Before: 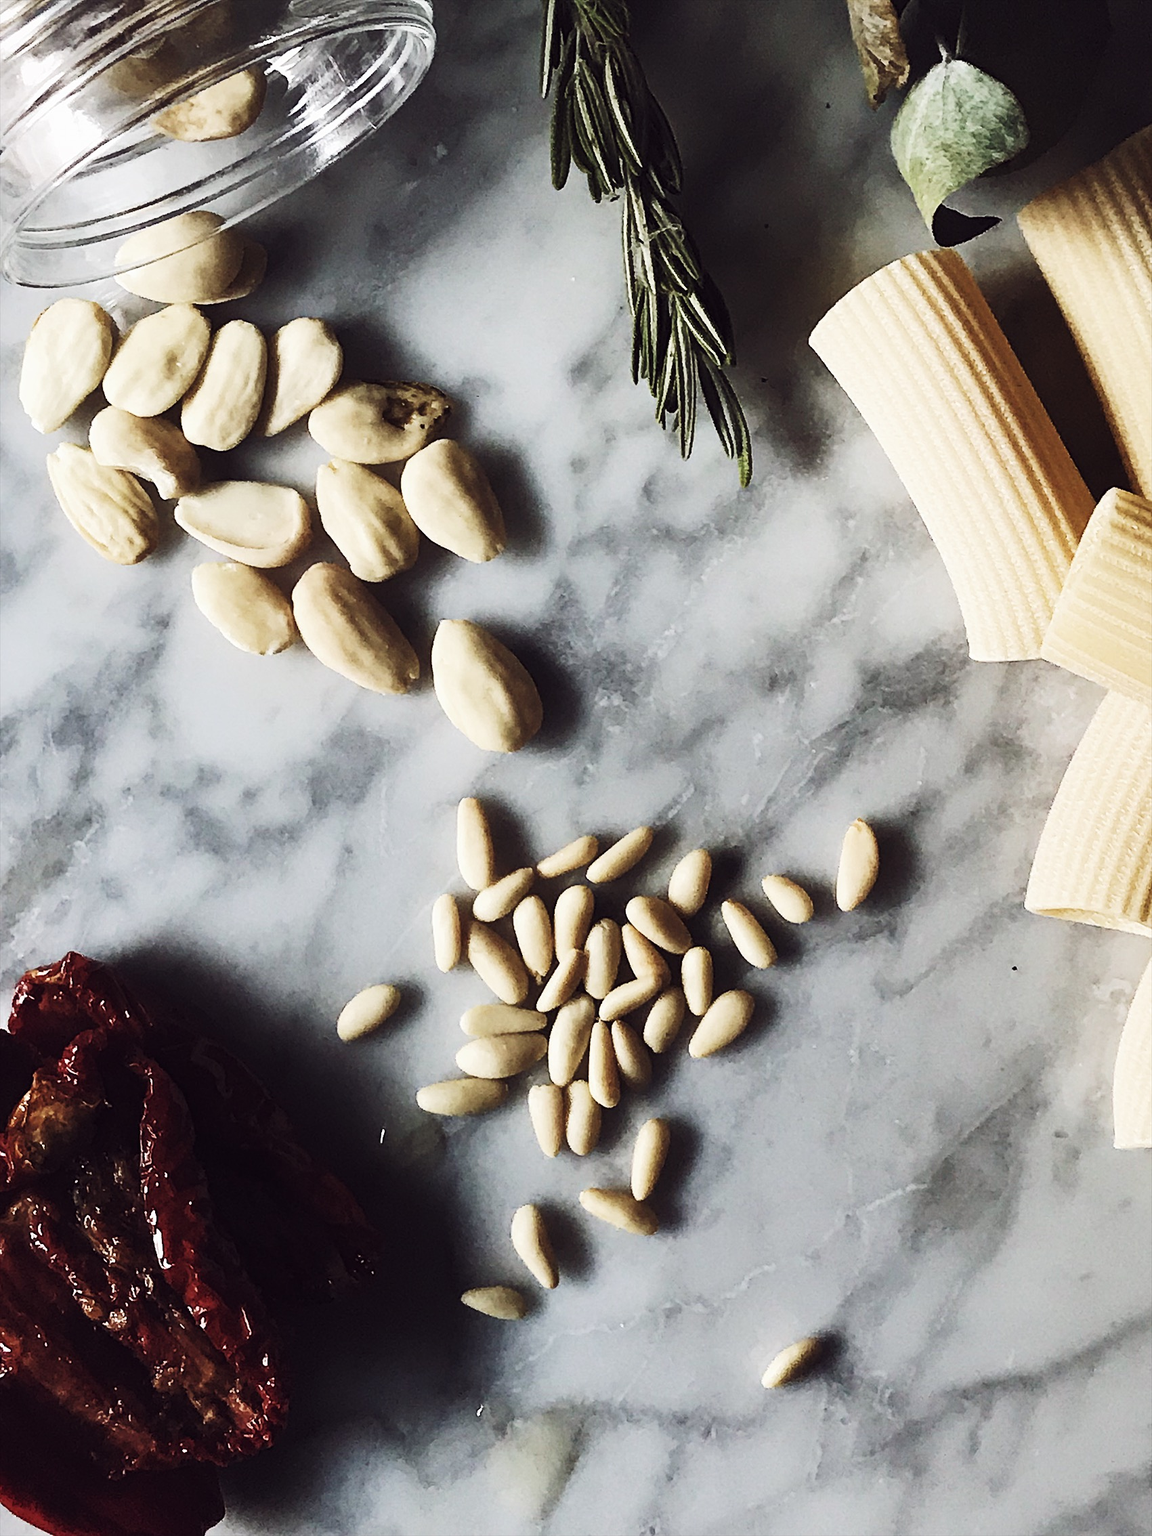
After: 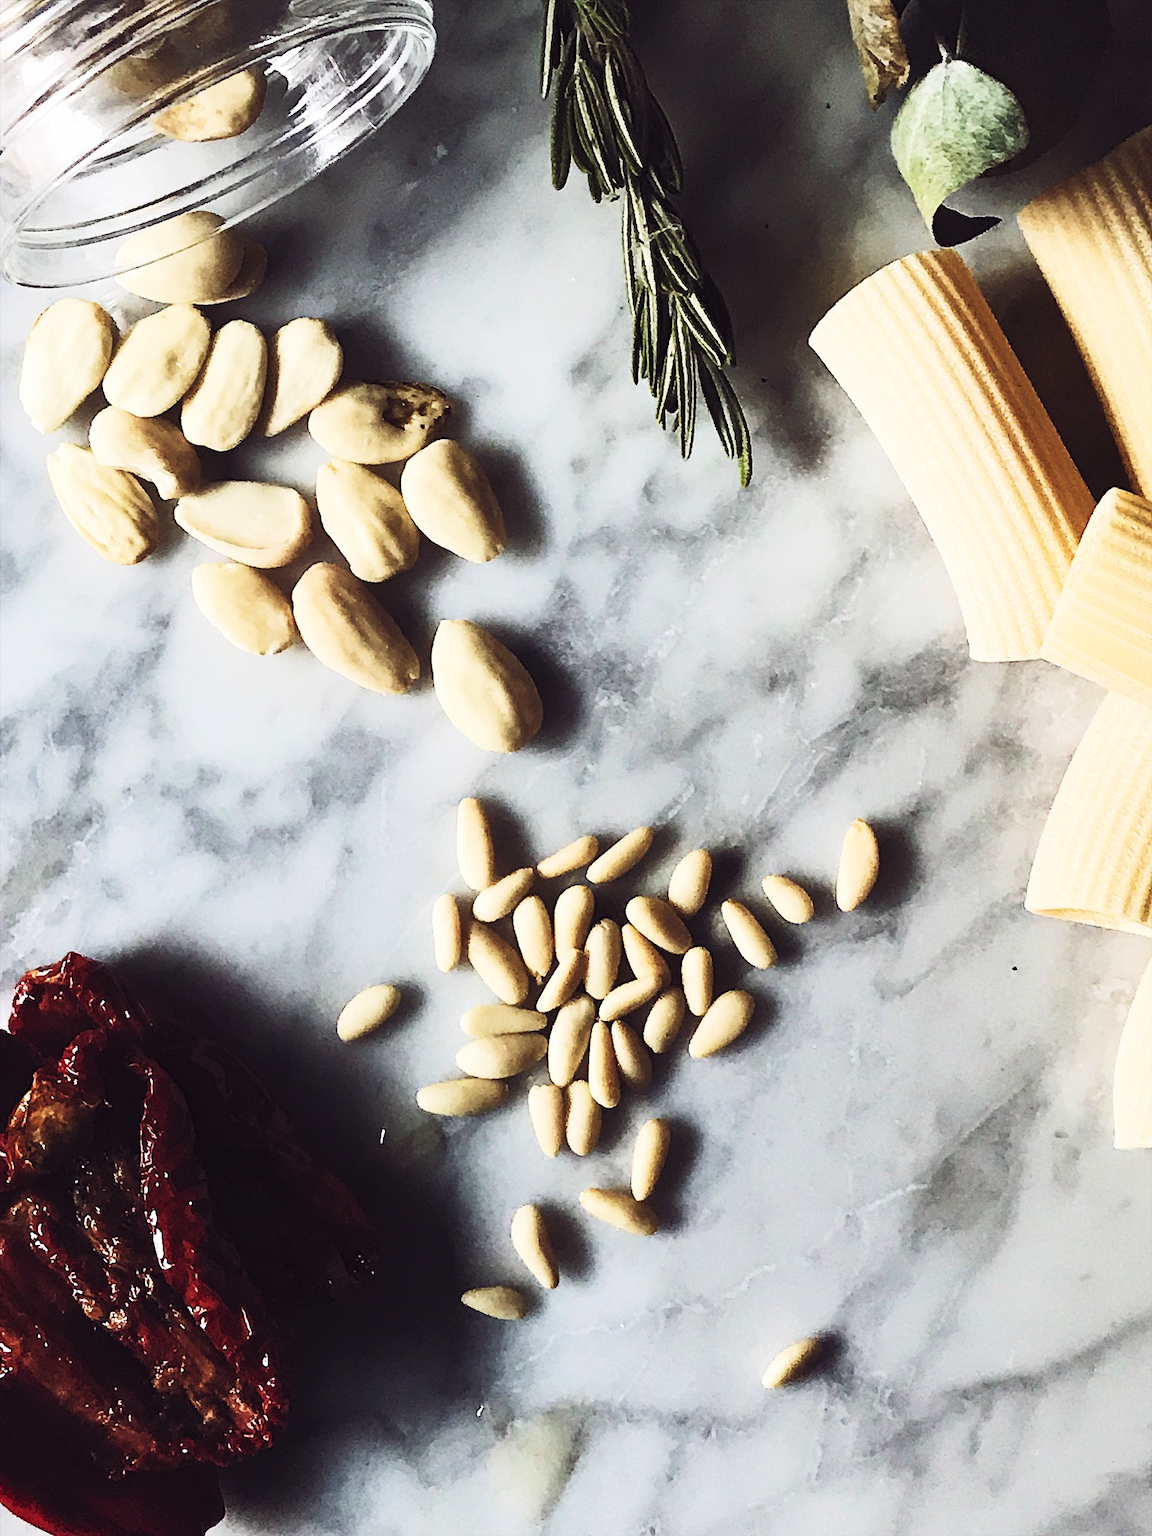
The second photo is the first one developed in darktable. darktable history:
contrast brightness saturation: contrast 0.2, brightness 0.161, saturation 0.22
